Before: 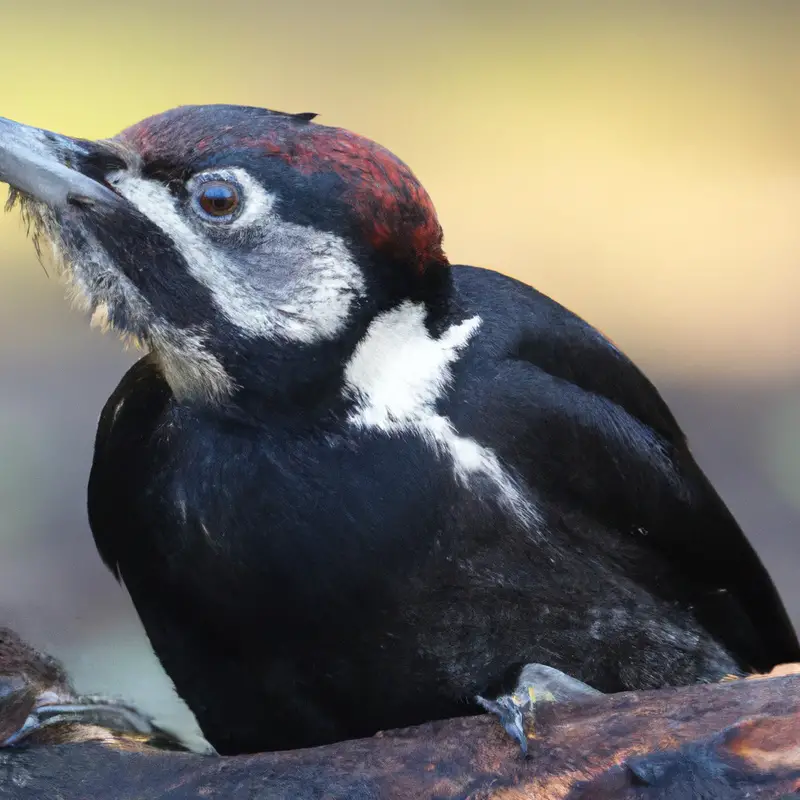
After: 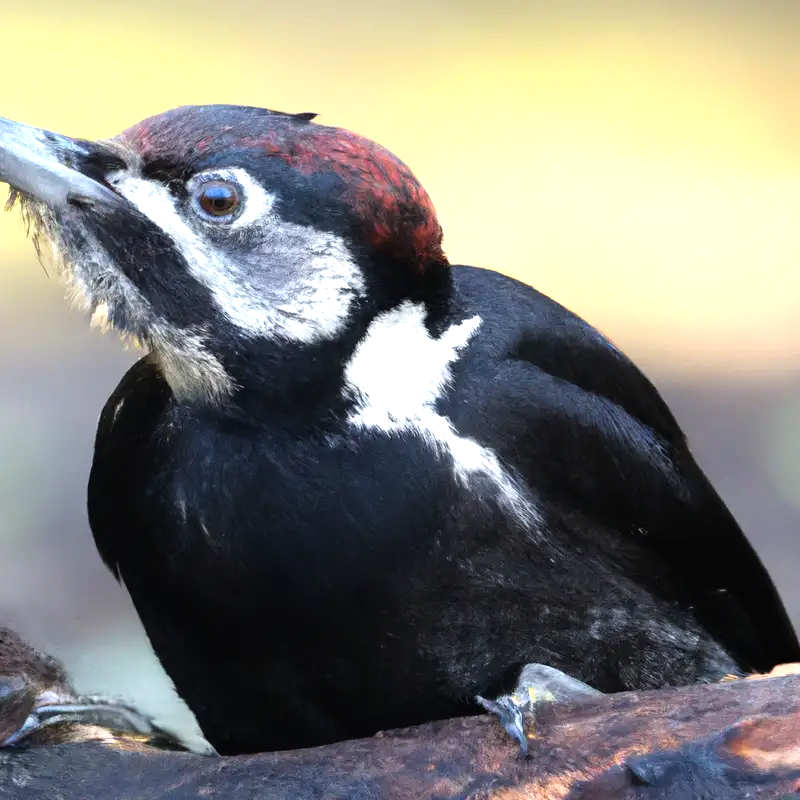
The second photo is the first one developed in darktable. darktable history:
tone equalizer: -8 EV -0.755 EV, -7 EV -0.715 EV, -6 EV -0.57 EV, -5 EV -0.422 EV, -3 EV 0.391 EV, -2 EV 0.6 EV, -1 EV 0.689 EV, +0 EV 0.737 EV
